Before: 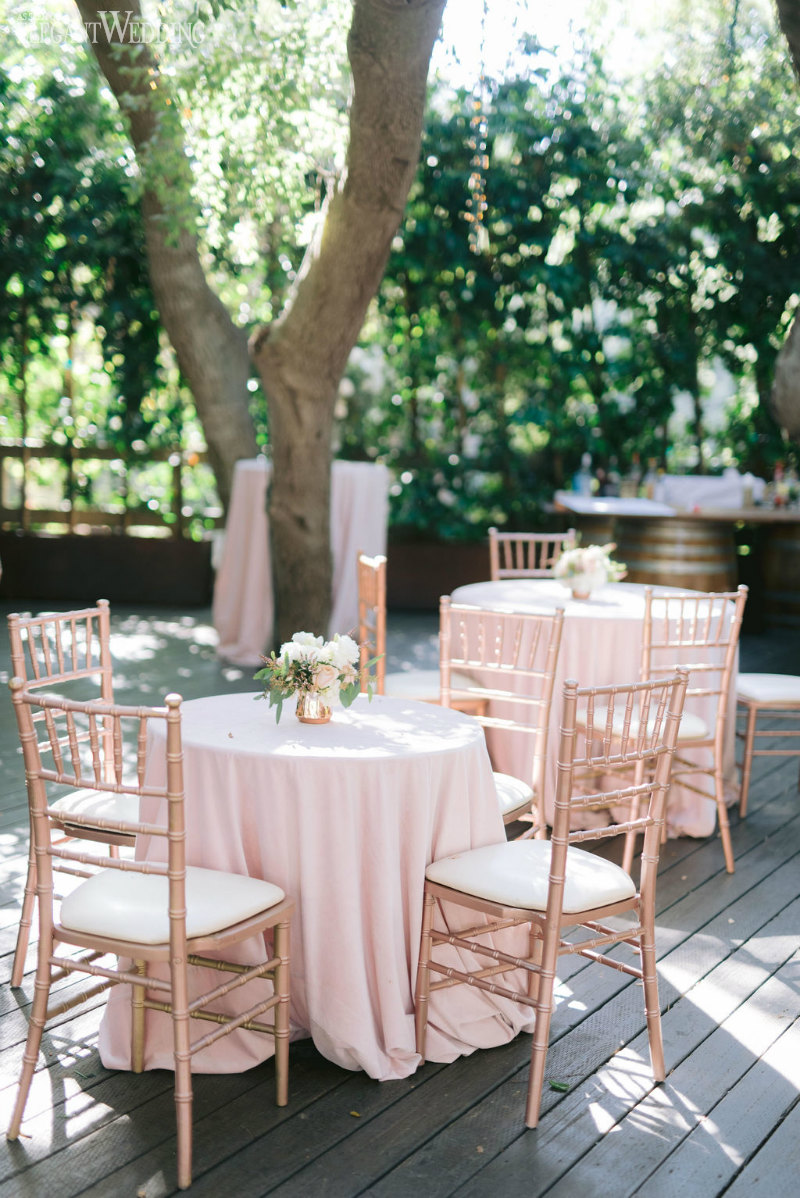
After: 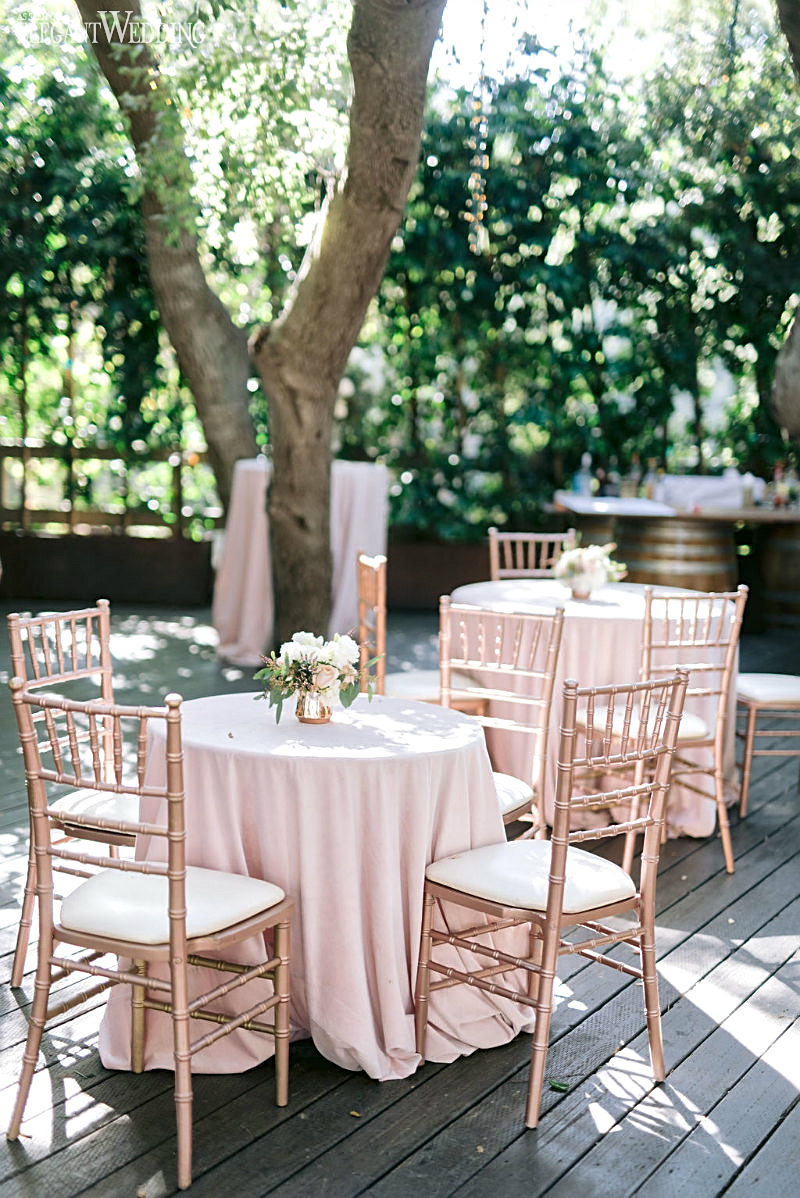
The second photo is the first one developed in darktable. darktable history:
local contrast: mode bilateral grid, contrast 20, coarseness 19, detail 163%, midtone range 0.2
sharpen: on, module defaults
